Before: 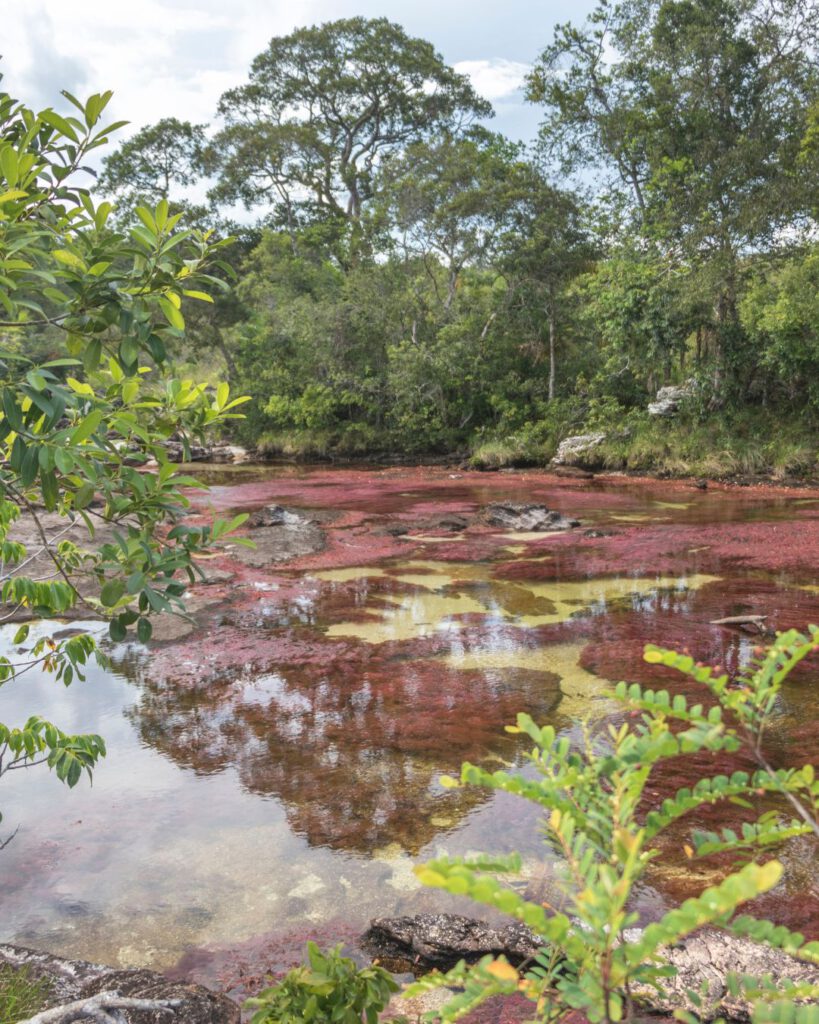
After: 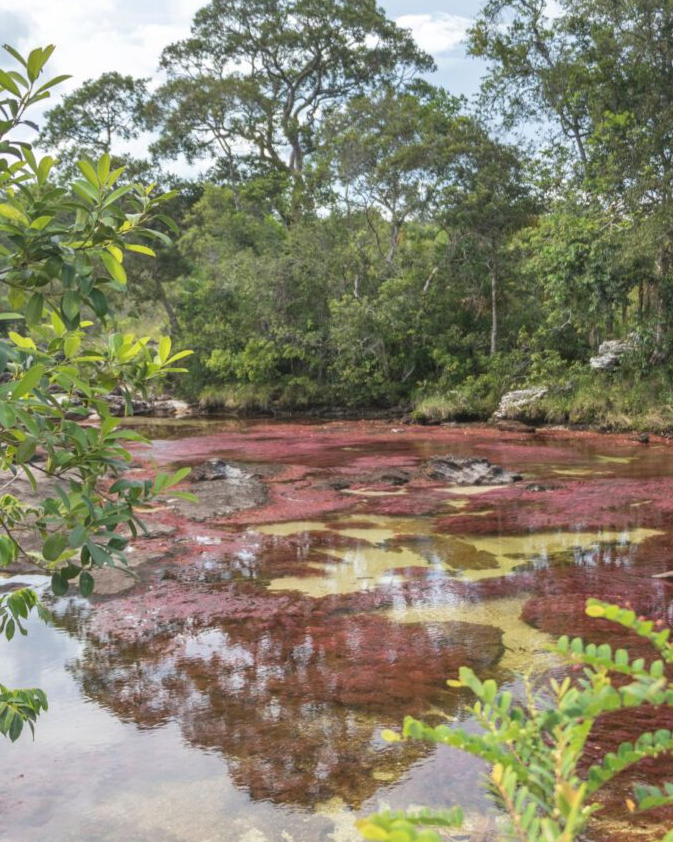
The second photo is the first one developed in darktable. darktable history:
crop and rotate: left 7.196%, top 4.574%, right 10.605%, bottom 13.178%
